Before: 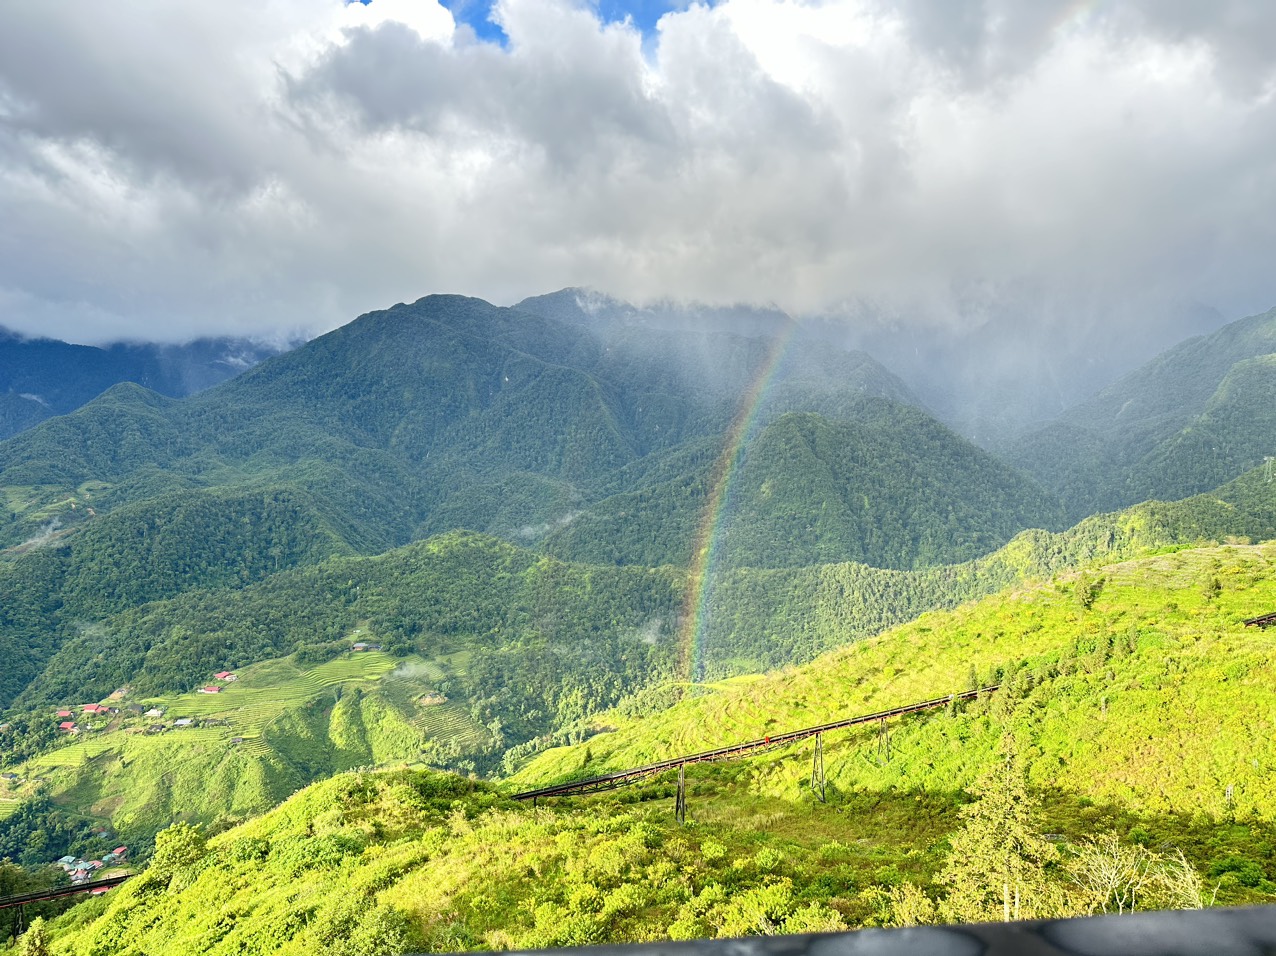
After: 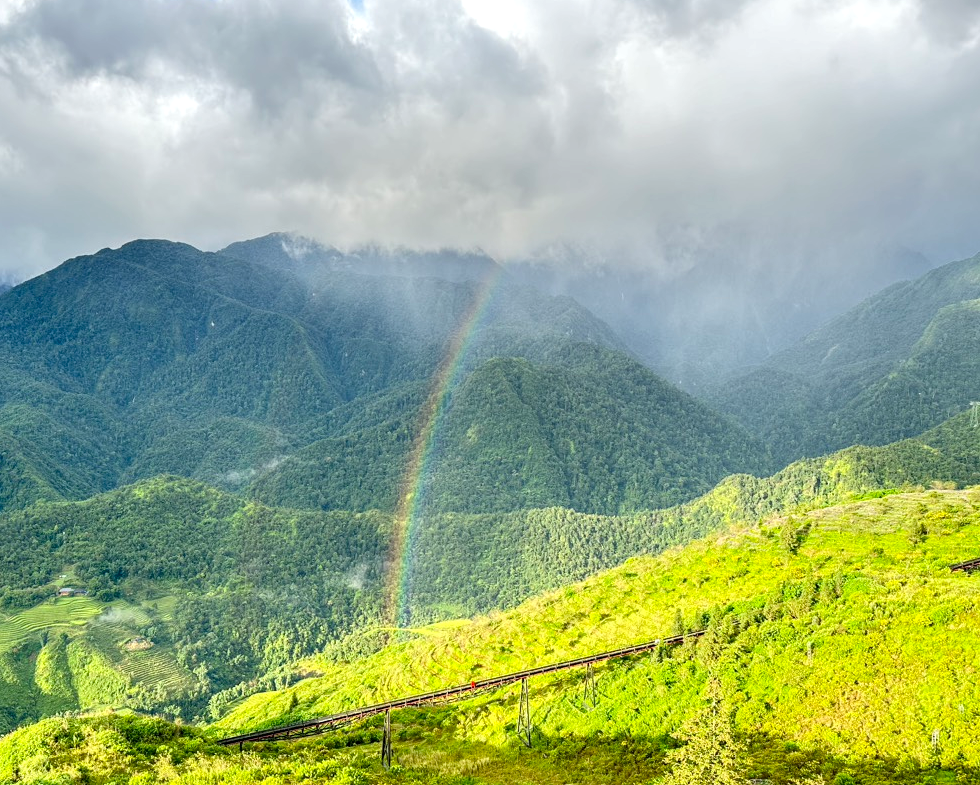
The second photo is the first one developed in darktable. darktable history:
local contrast: shadows 94%
crop: left 23.095%, top 5.827%, bottom 11.854%
